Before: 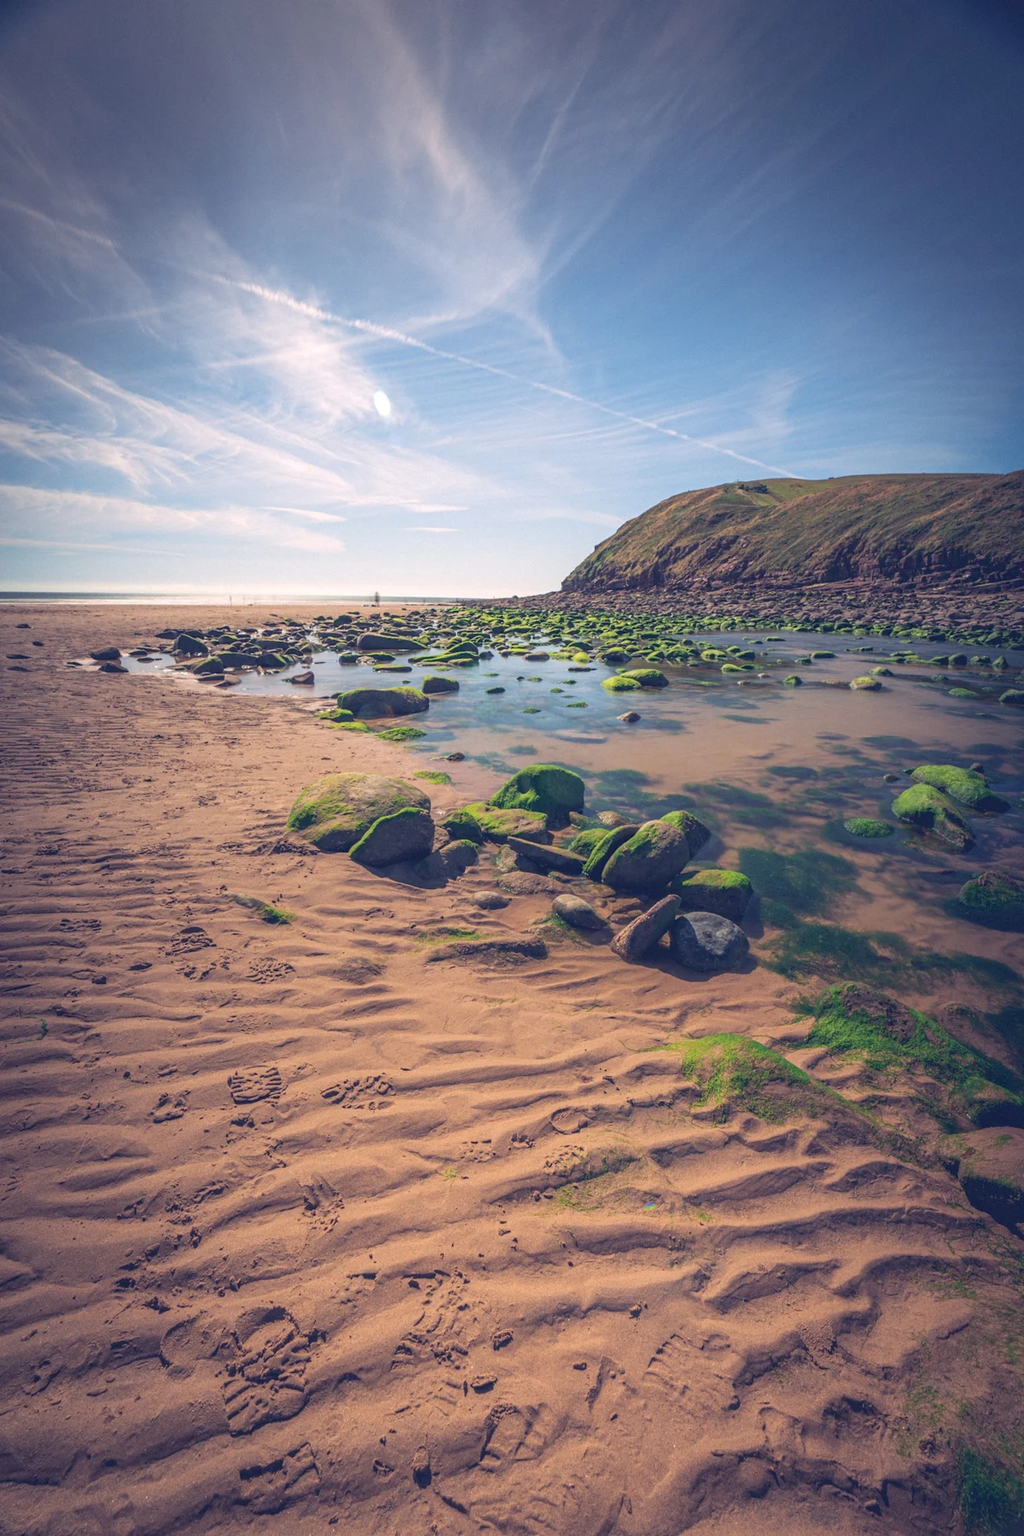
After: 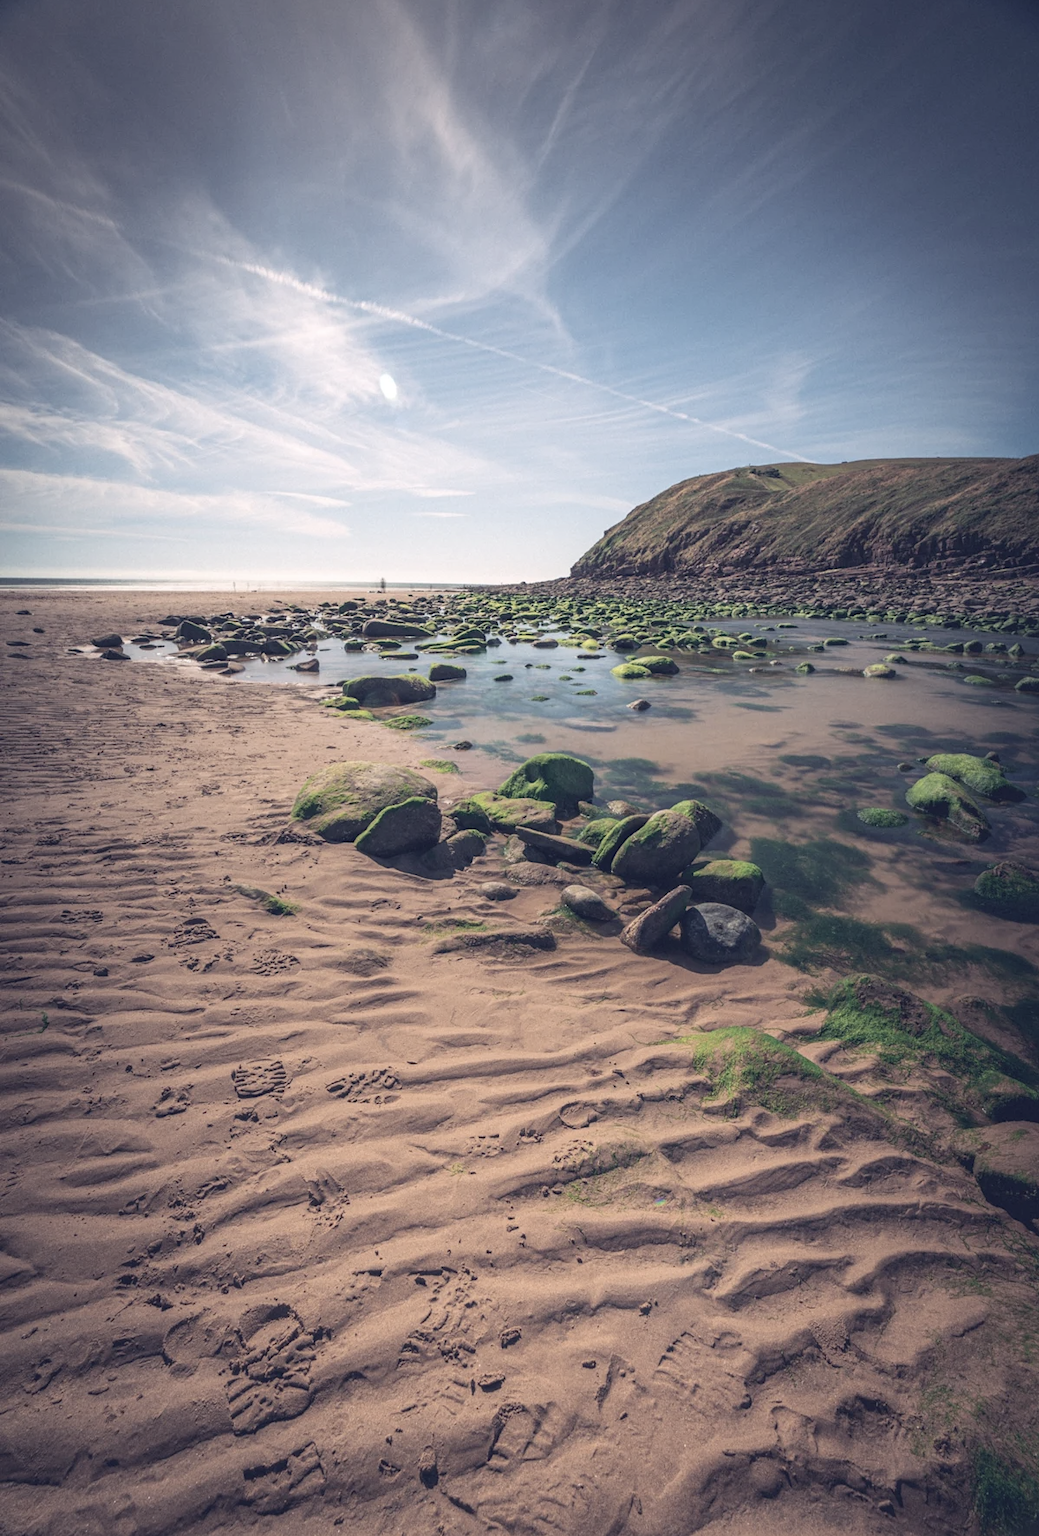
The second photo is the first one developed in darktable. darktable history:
contrast brightness saturation: contrast 0.097, saturation -0.376
crop: top 1.526%, right 0.065%
